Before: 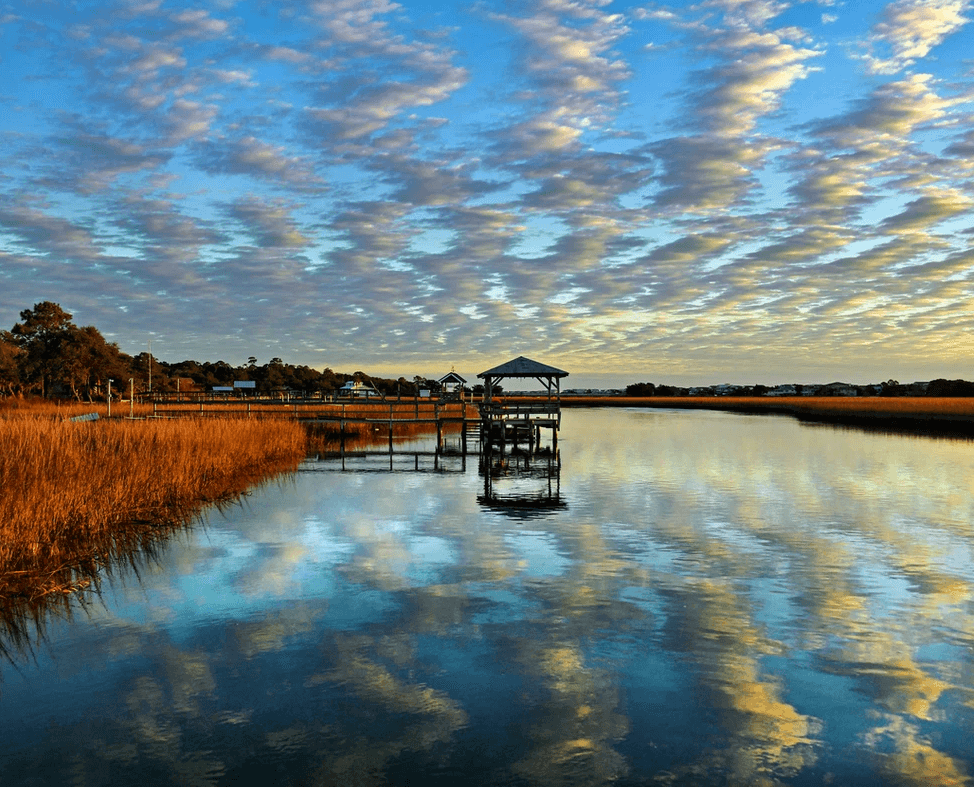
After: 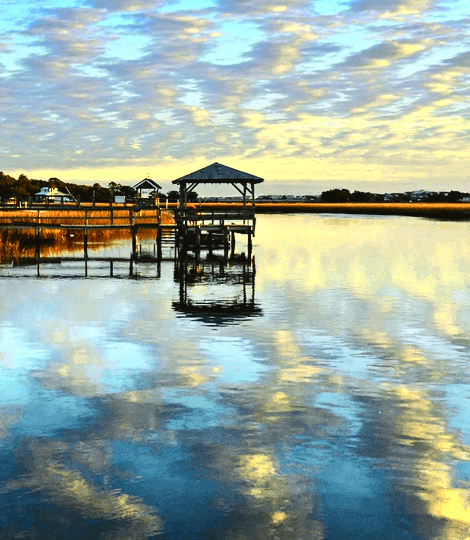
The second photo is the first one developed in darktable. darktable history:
crop: left 31.379%, top 24.658%, right 20.326%, bottom 6.628%
color zones: curves: ch0 [(0.099, 0.624) (0.257, 0.596) (0.384, 0.376) (0.529, 0.492) (0.697, 0.564) (0.768, 0.532) (0.908, 0.644)]; ch1 [(0.112, 0.564) (0.254, 0.612) (0.432, 0.676) (0.592, 0.456) (0.743, 0.684) (0.888, 0.536)]; ch2 [(0.25, 0.5) (0.469, 0.36) (0.75, 0.5)]
tone curve: curves: ch0 [(0, 0.029) (0.071, 0.087) (0.223, 0.265) (0.447, 0.605) (0.654, 0.823) (0.861, 0.943) (1, 0.981)]; ch1 [(0, 0) (0.353, 0.344) (0.447, 0.449) (0.502, 0.501) (0.547, 0.54) (0.57, 0.582) (0.608, 0.608) (0.618, 0.631) (0.657, 0.699) (1, 1)]; ch2 [(0, 0) (0.34, 0.314) (0.456, 0.456) (0.5, 0.503) (0.528, 0.54) (0.557, 0.577) (0.589, 0.626) (1, 1)], color space Lab, independent channels, preserve colors none
